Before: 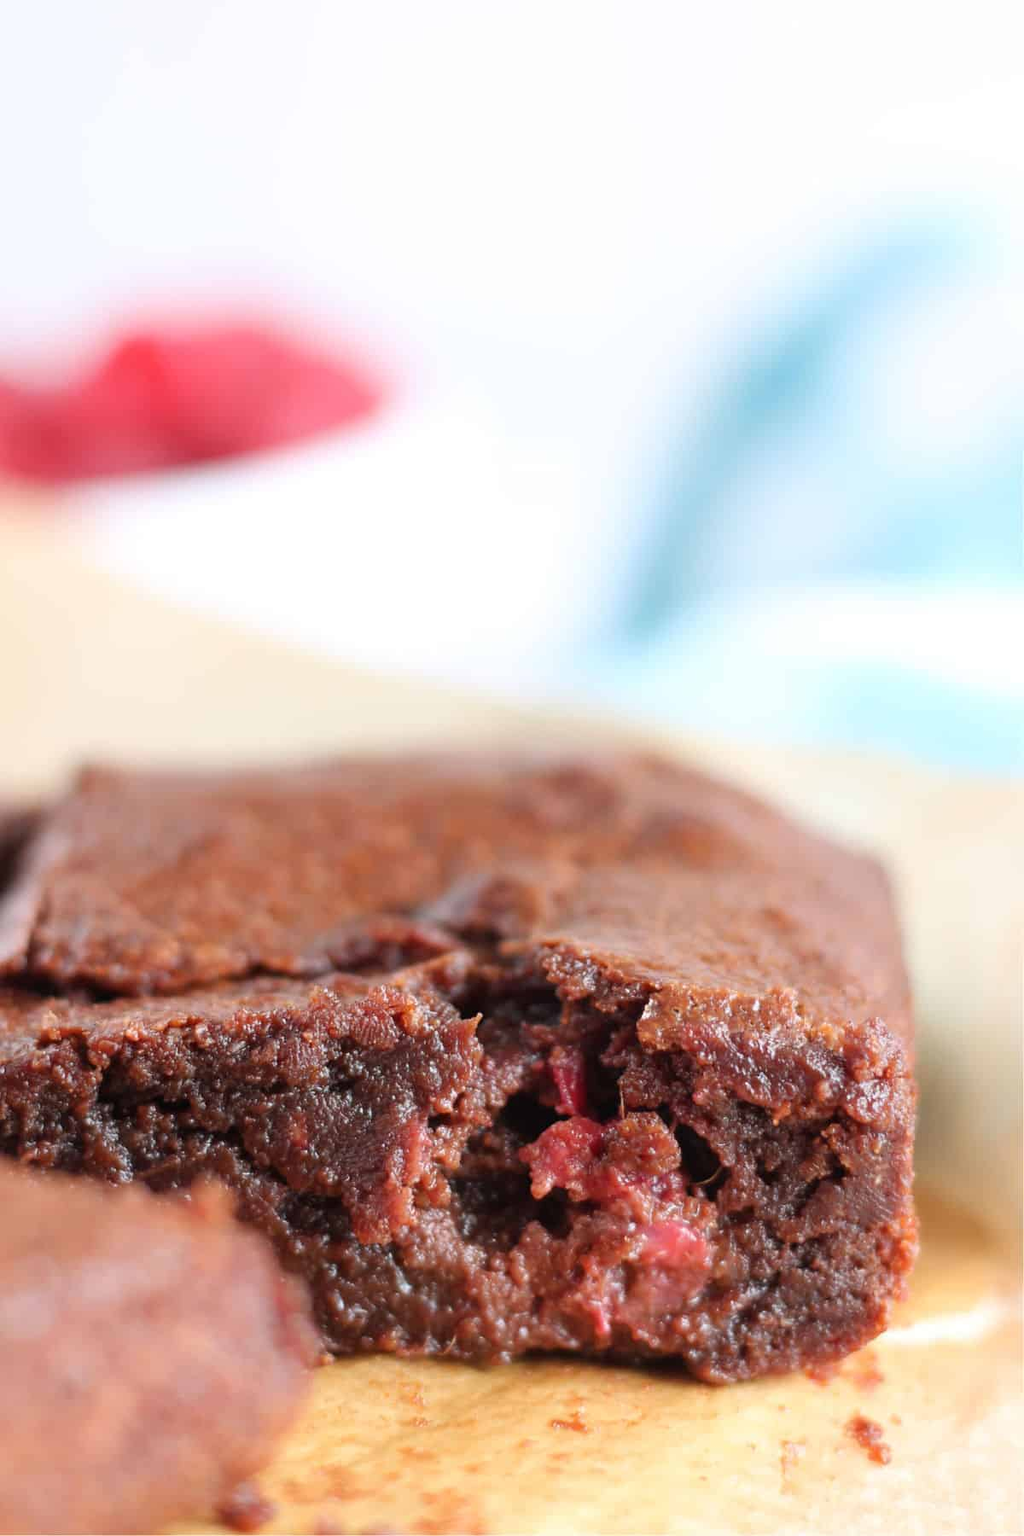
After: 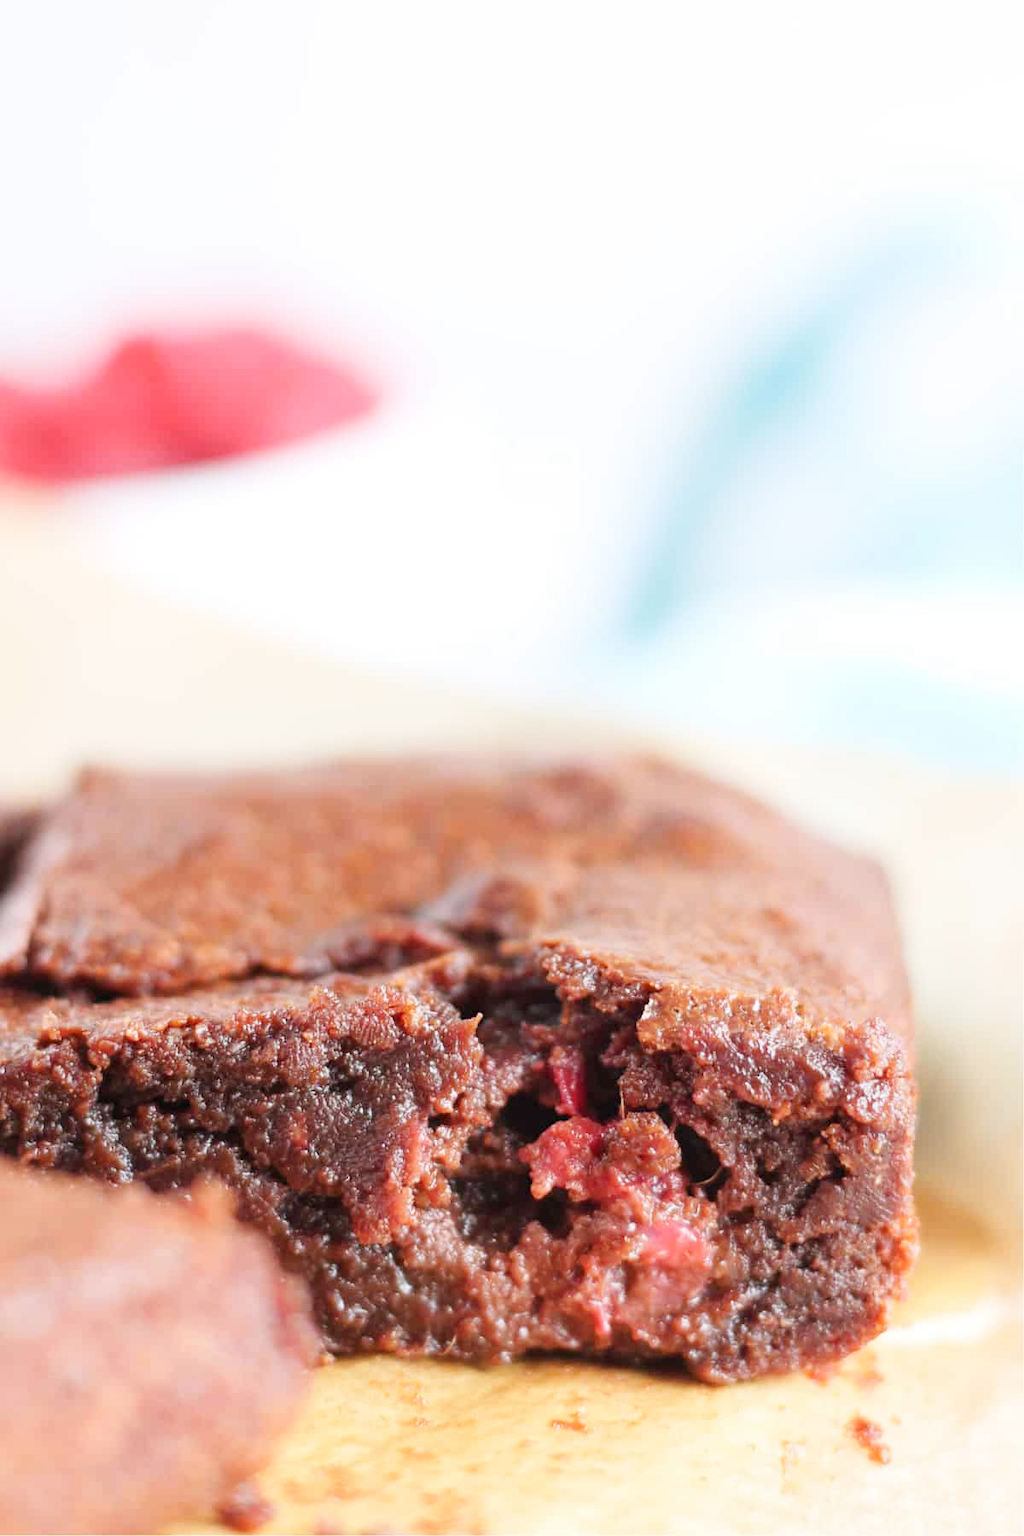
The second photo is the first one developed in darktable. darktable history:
tone equalizer: on, module defaults
base curve: curves: ch0 [(0, 0) (0.204, 0.334) (0.55, 0.733) (1, 1)], preserve colors none
